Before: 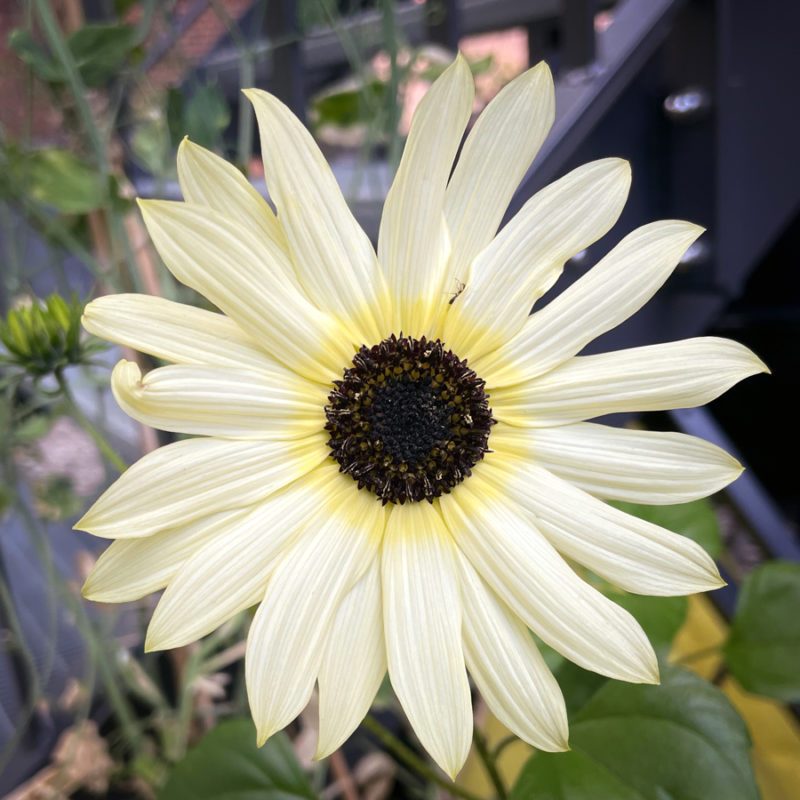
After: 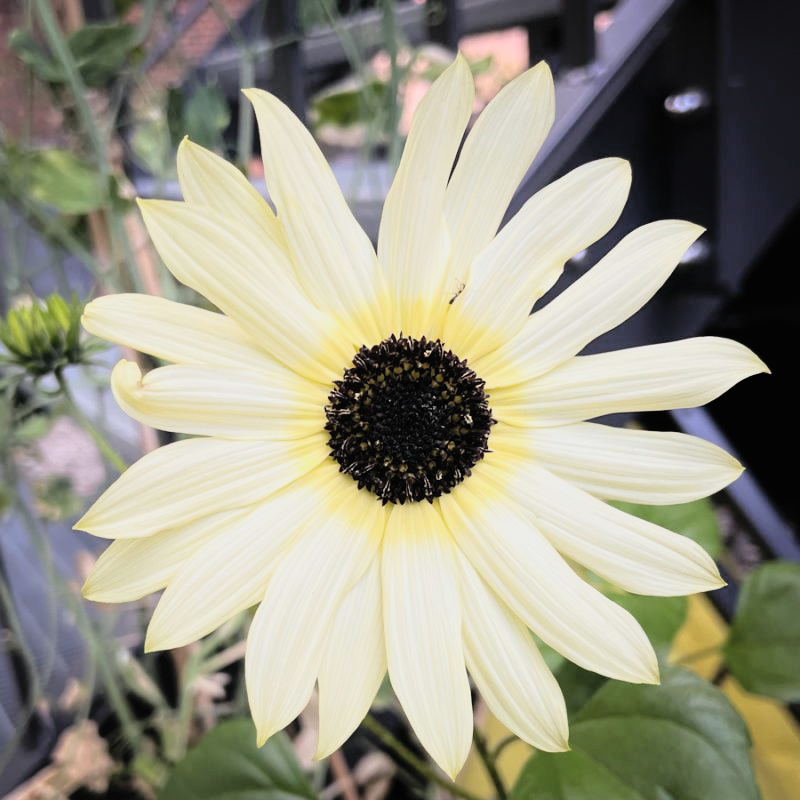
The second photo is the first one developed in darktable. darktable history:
contrast brightness saturation: contrast 0.14, brightness 0.21
filmic rgb: black relative exposure -7.75 EV, white relative exposure 4.4 EV, threshold 3 EV, hardness 3.76, latitude 50%, contrast 1.1, color science v5 (2021), contrast in shadows safe, contrast in highlights safe, enable highlight reconstruction true
